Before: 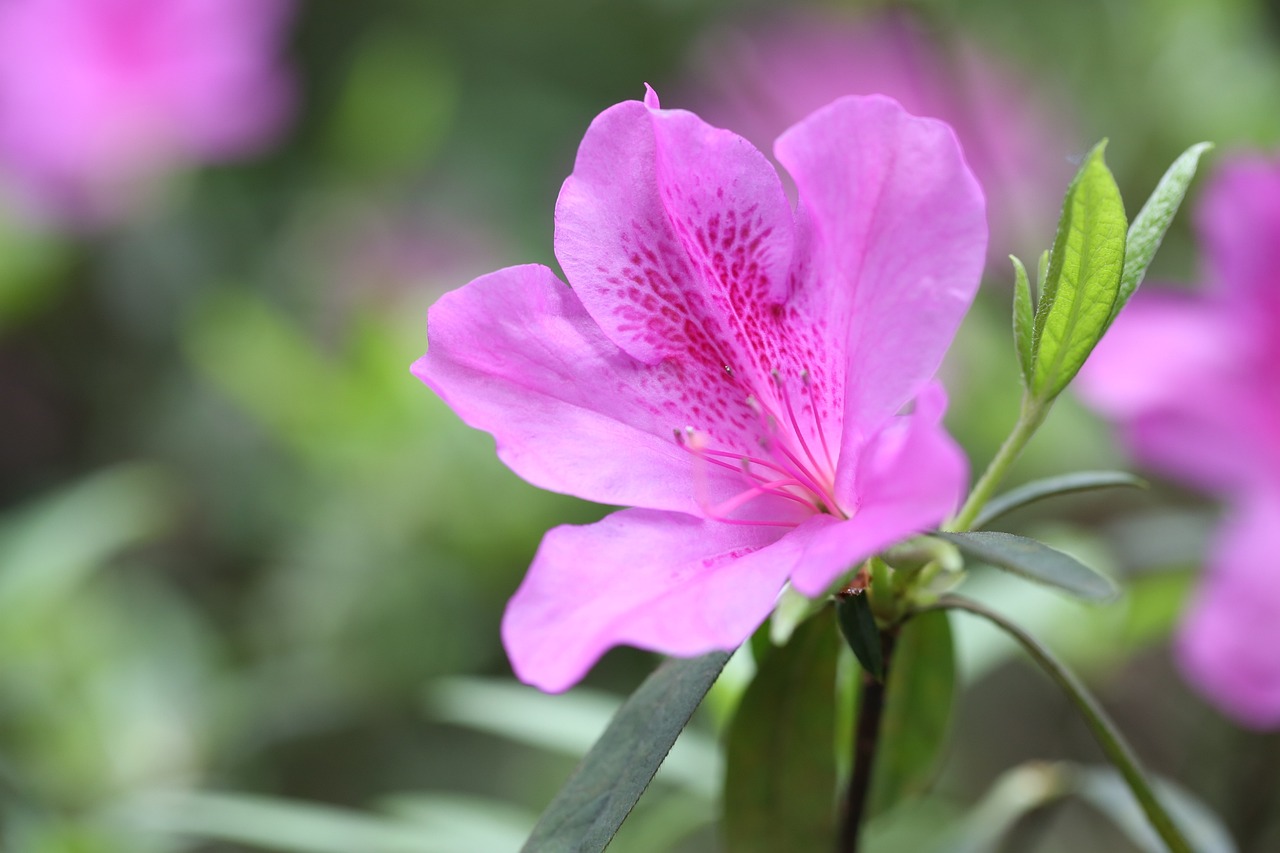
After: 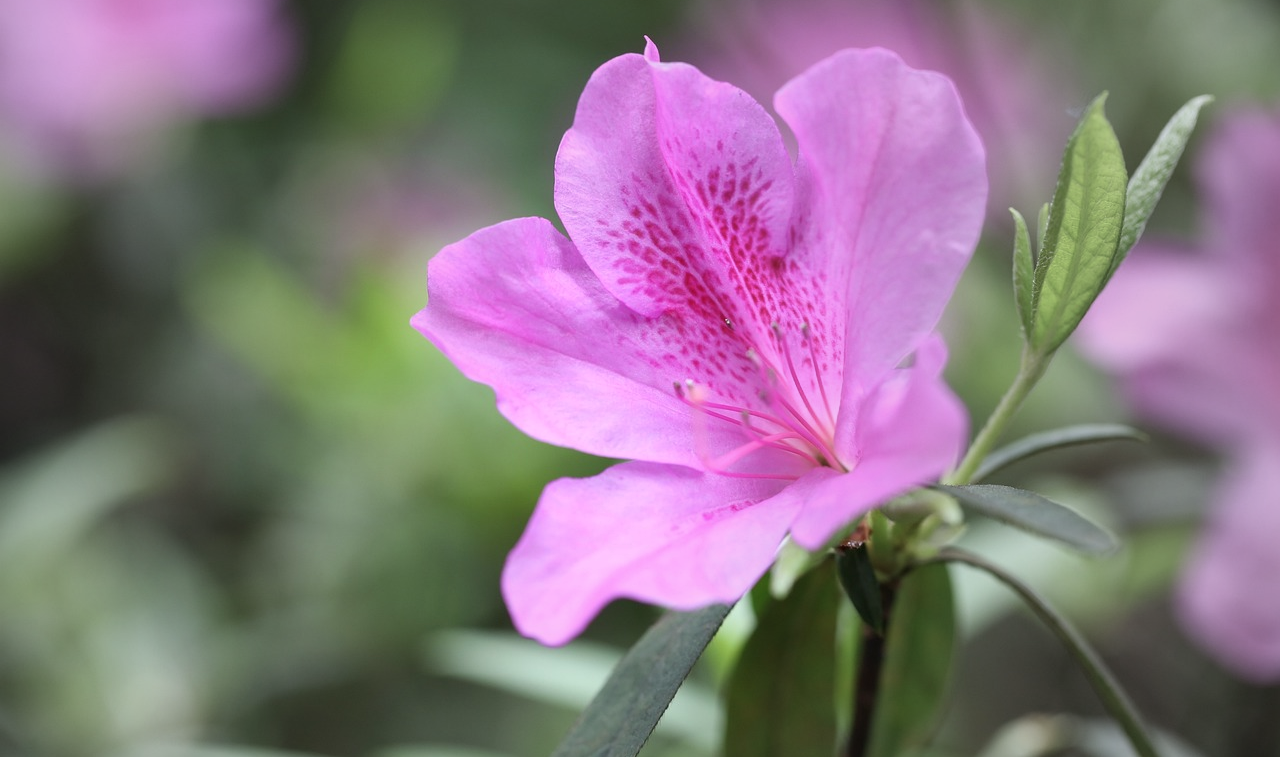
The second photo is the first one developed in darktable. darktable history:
crop and rotate: top 5.609%, bottom 5.609%
vignetting: fall-off start 18.21%, fall-off radius 137.95%, brightness -0.207, center (-0.078, 0.066), width/height ratio 0.62, shape 0.59
local contrast: mode bilateral grid, contrast 10, coarseness 25, detail 110%, midtone range 0.2
